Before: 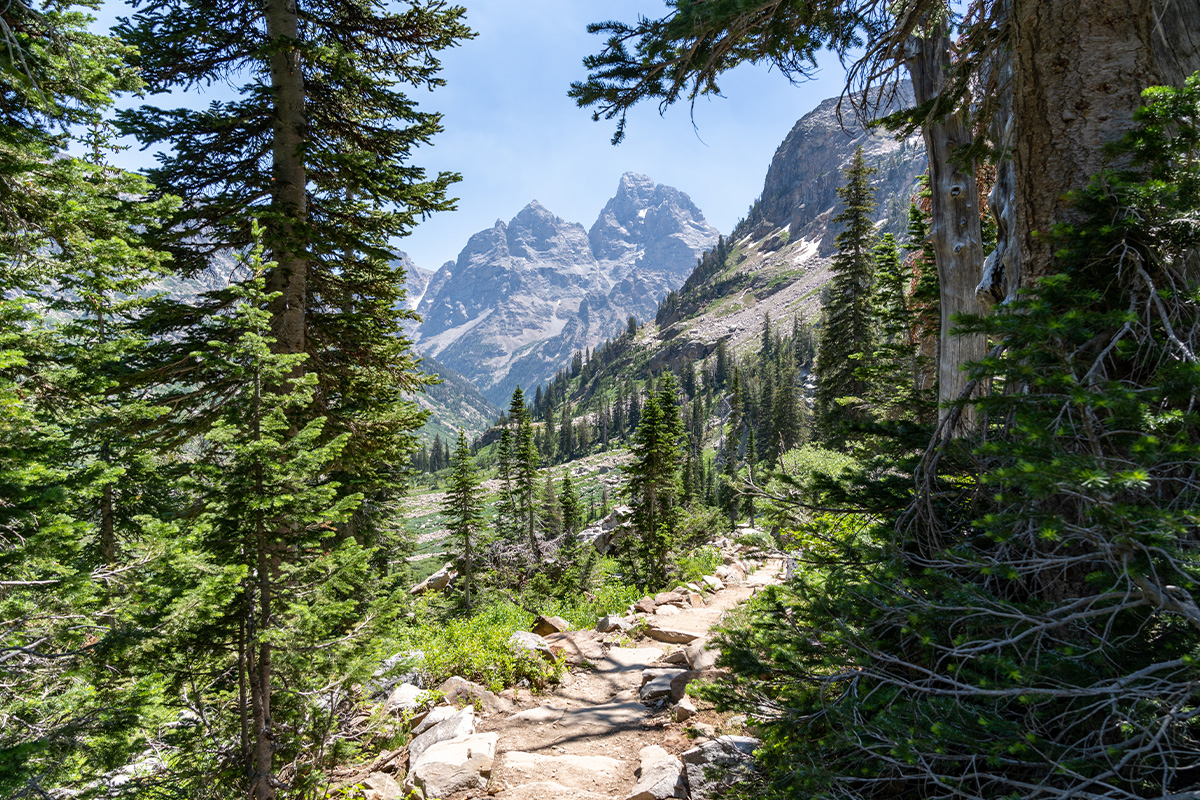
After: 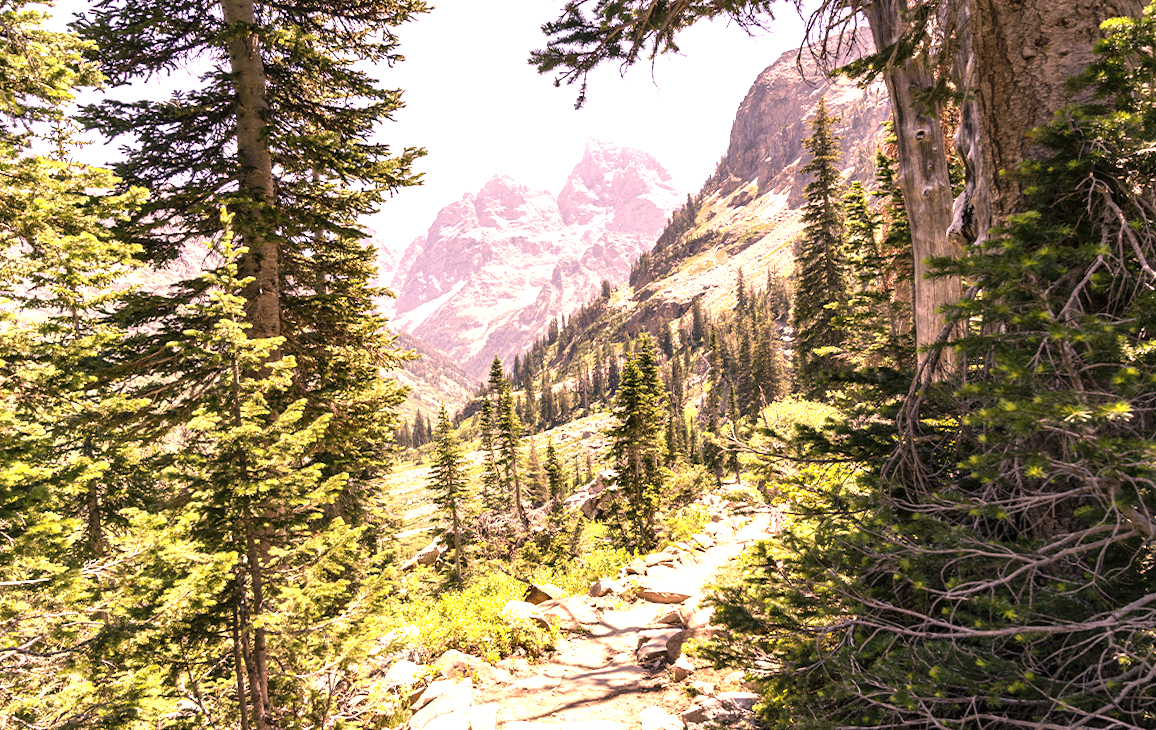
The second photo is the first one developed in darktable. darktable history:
color correction: highlights a* 40, highlights b* 40, saturation 0.69
rotate and perspective: rotation -3.52°, crop left 0.036, crop right 0.964, crop top 0.081, crop bottom 0.919
exposure: black level correction 0, exposure 1.379 EV, compensate exposure bias true, compensate highlight preservation false
